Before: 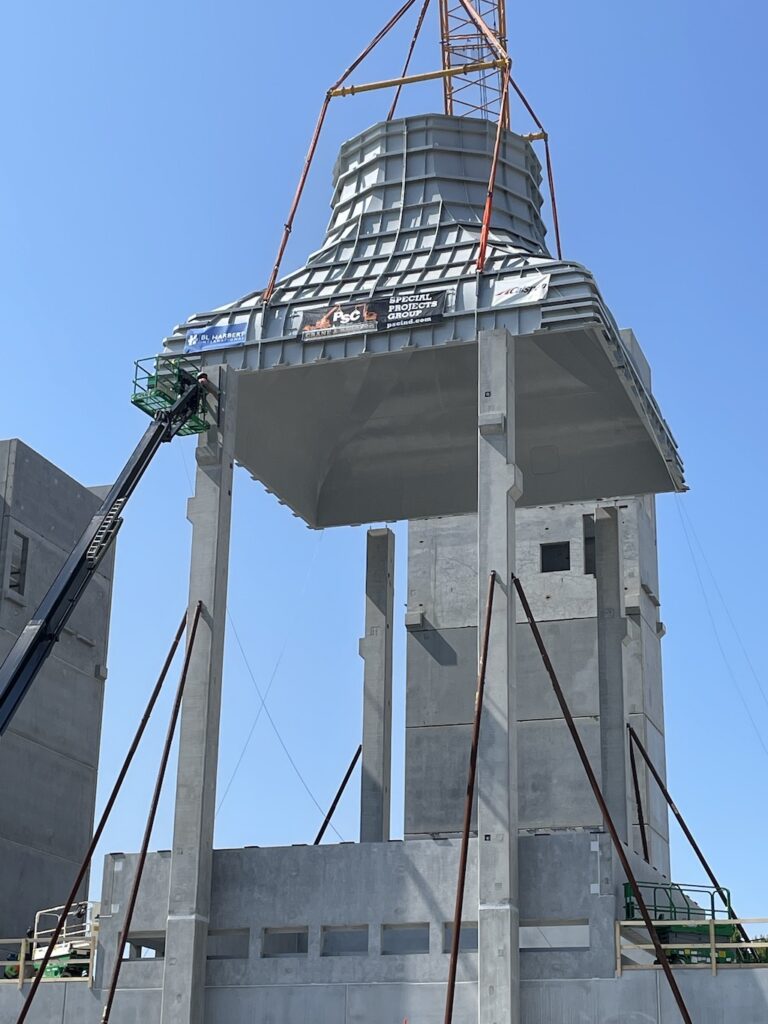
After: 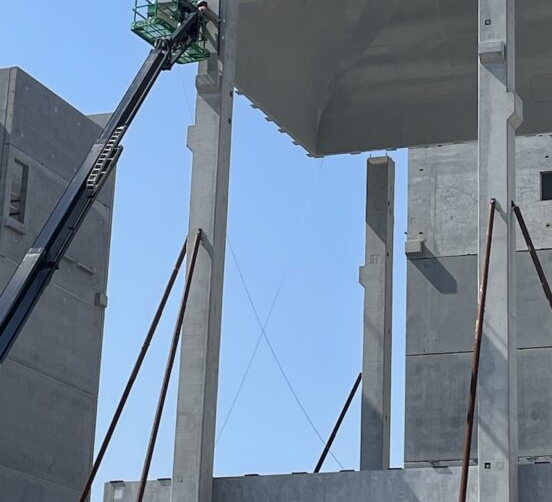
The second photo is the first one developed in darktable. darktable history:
shadows and highlights: shadows 25.01, highlights -25.29
crop: top 36.337%, right 28.08%, bottom 14.638%
